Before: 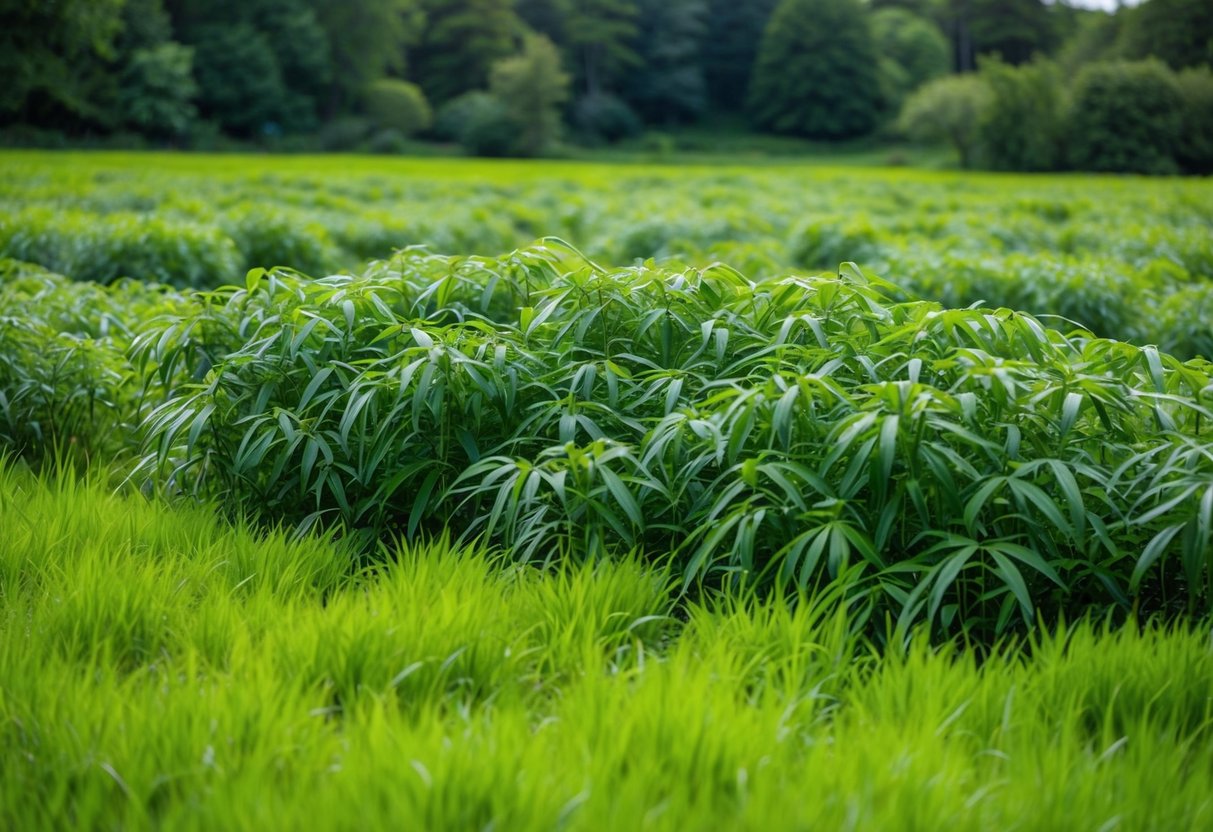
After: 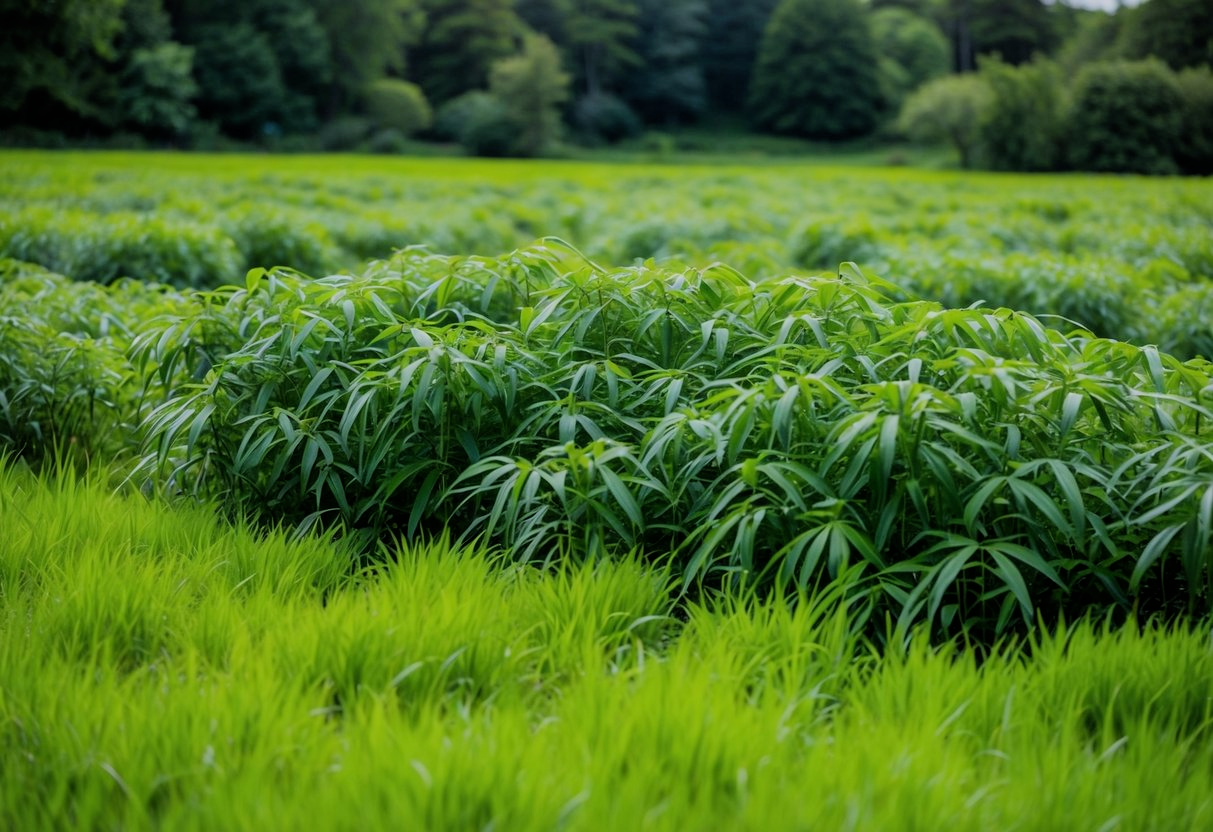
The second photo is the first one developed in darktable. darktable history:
filmic rgb: black relative exposure -7.65 EV, white relative exposure 4.56 EV, hardness 3.61, color science v6 (2022)
tone equalizer: edges refinement/feathering 500, mask exposure compensation -1.57 EV, preserve details no
